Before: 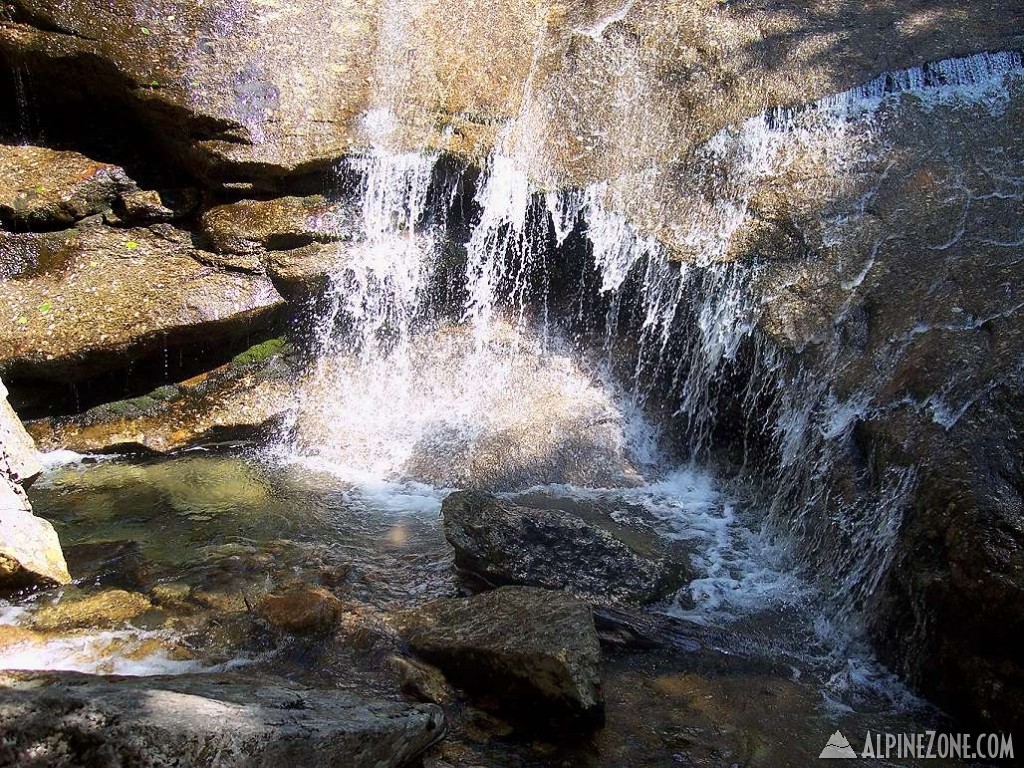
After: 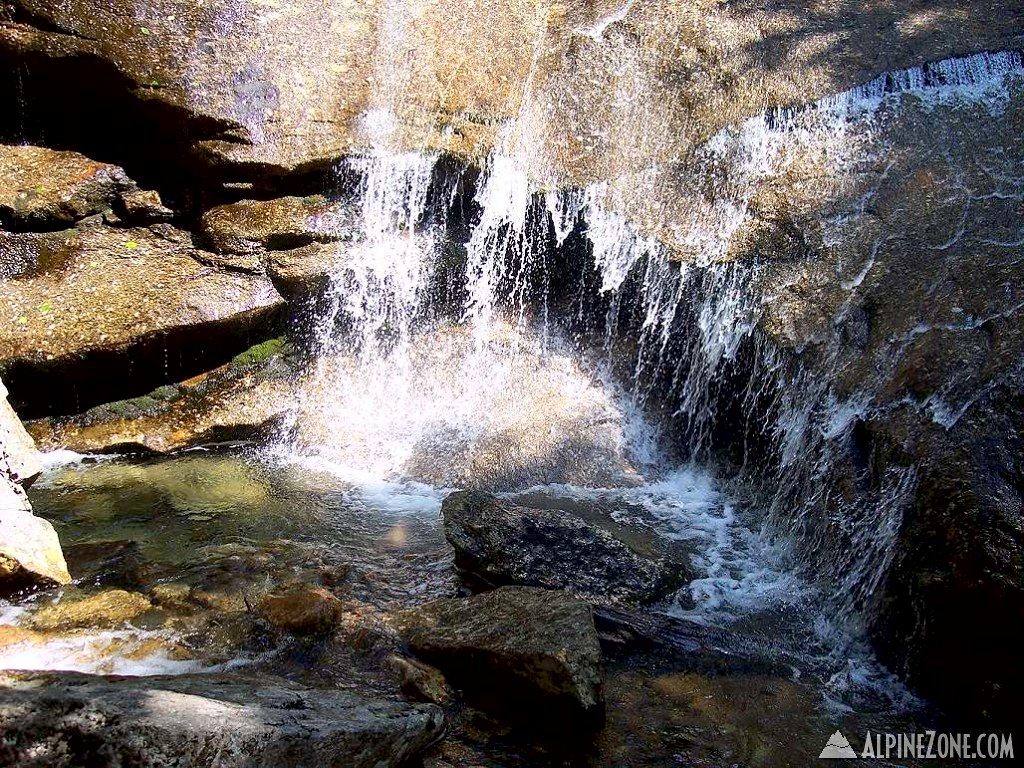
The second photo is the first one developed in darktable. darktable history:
contrast brightness saturation: contrast 0.096, brightness 0.02, saturation 0.019
exposure: black level correction 0.007, exposure 0.099 EV, compensate highlight preservation false
